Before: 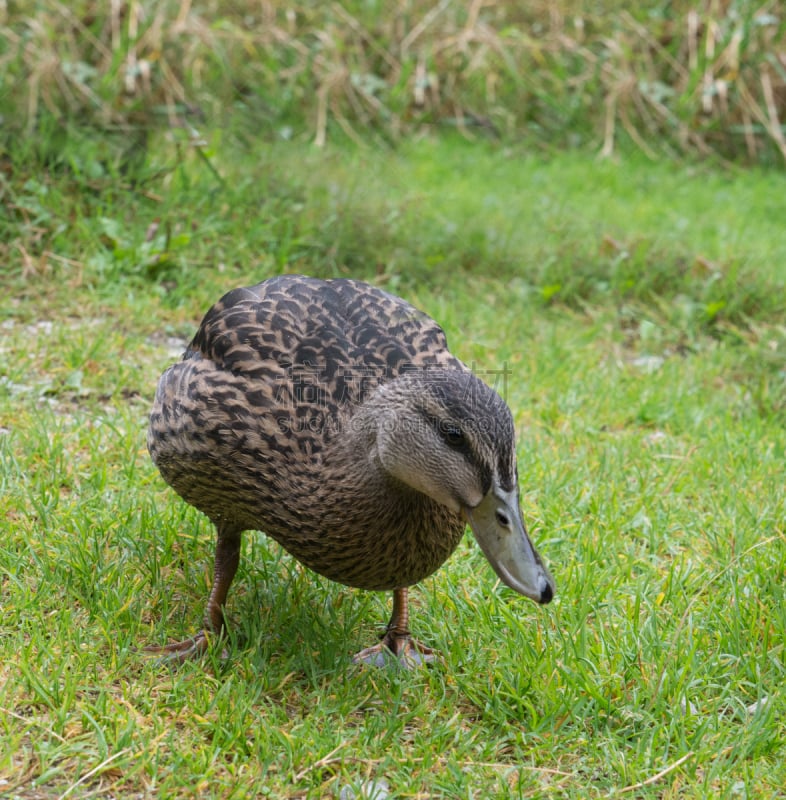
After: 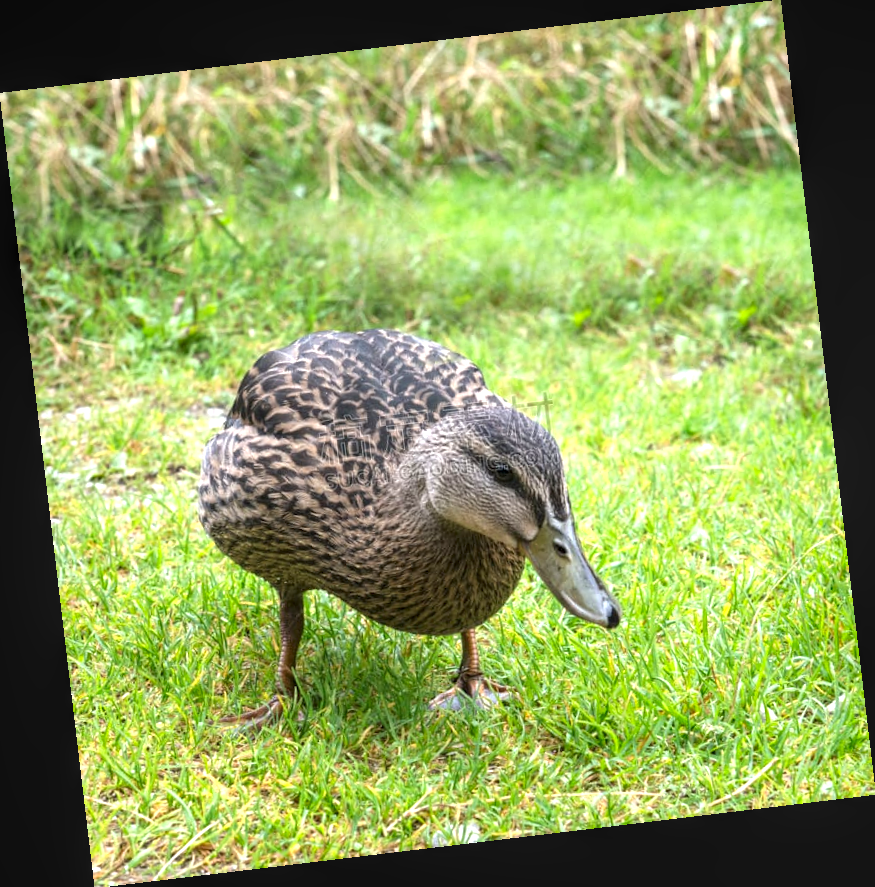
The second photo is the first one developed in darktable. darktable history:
local contrast: on, module defaults
rotate and perspective: rotation -6.83°, automatic cropping off
exposure: black level correction 0, exposure 1.1 EV, compensate exposure bias true, compensate highlight preservation false
